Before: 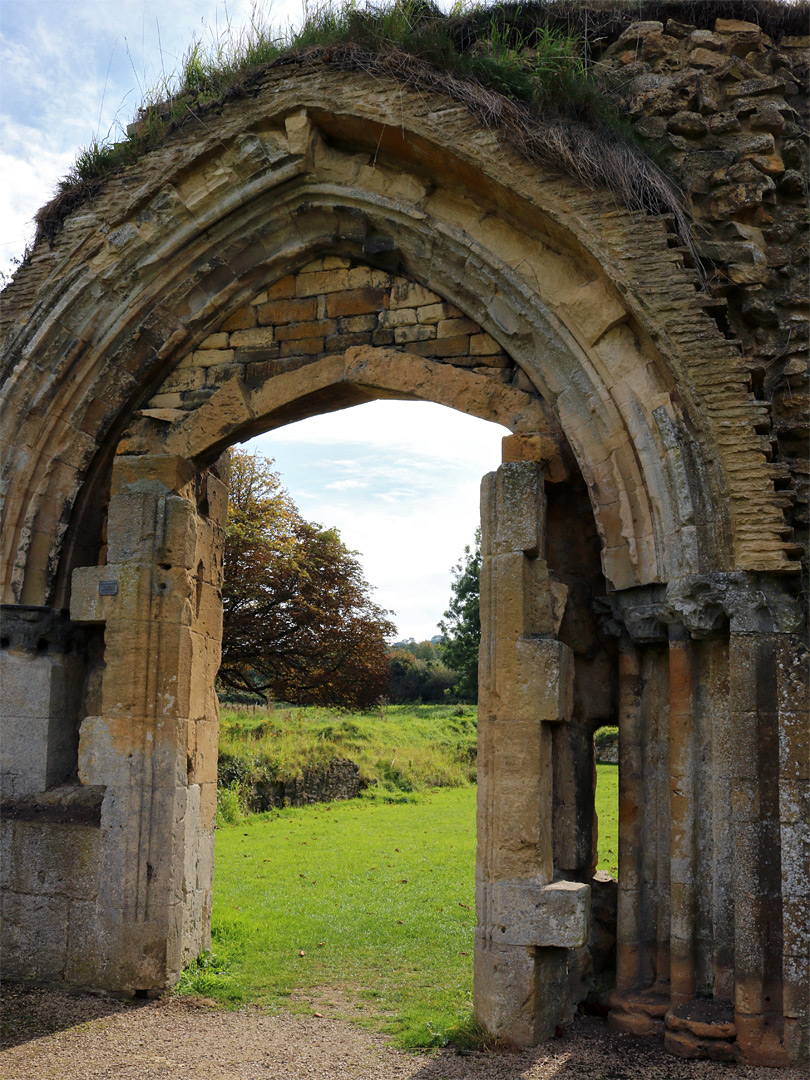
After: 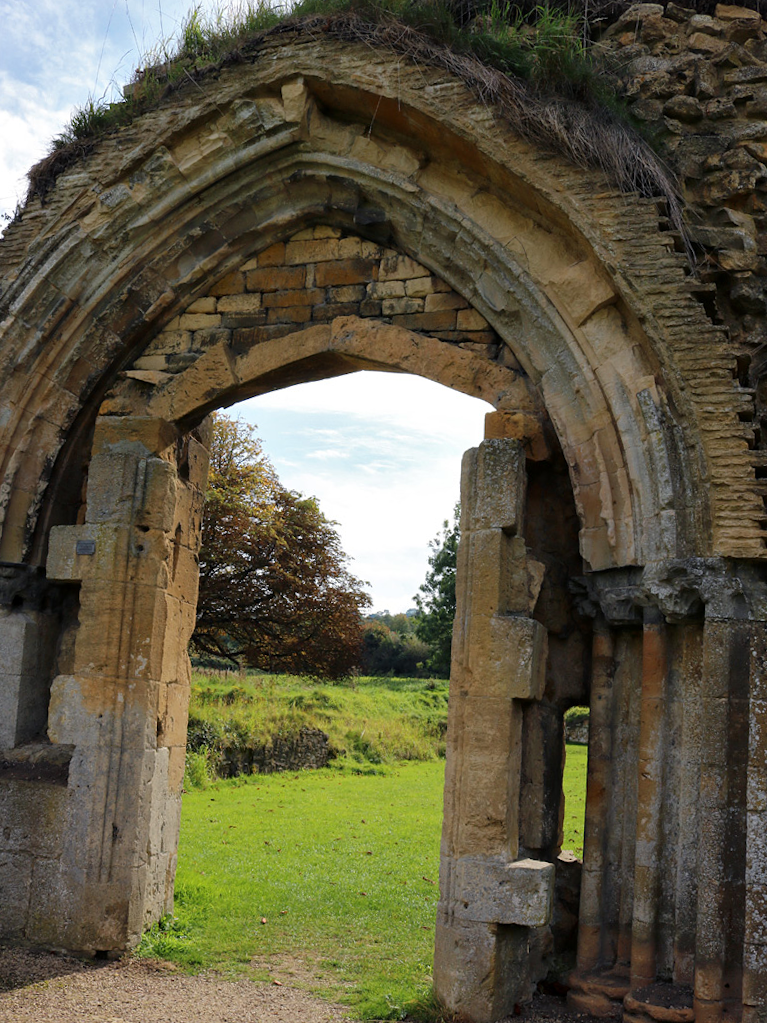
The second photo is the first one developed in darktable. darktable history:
crop and rotate: angle -2.4°
